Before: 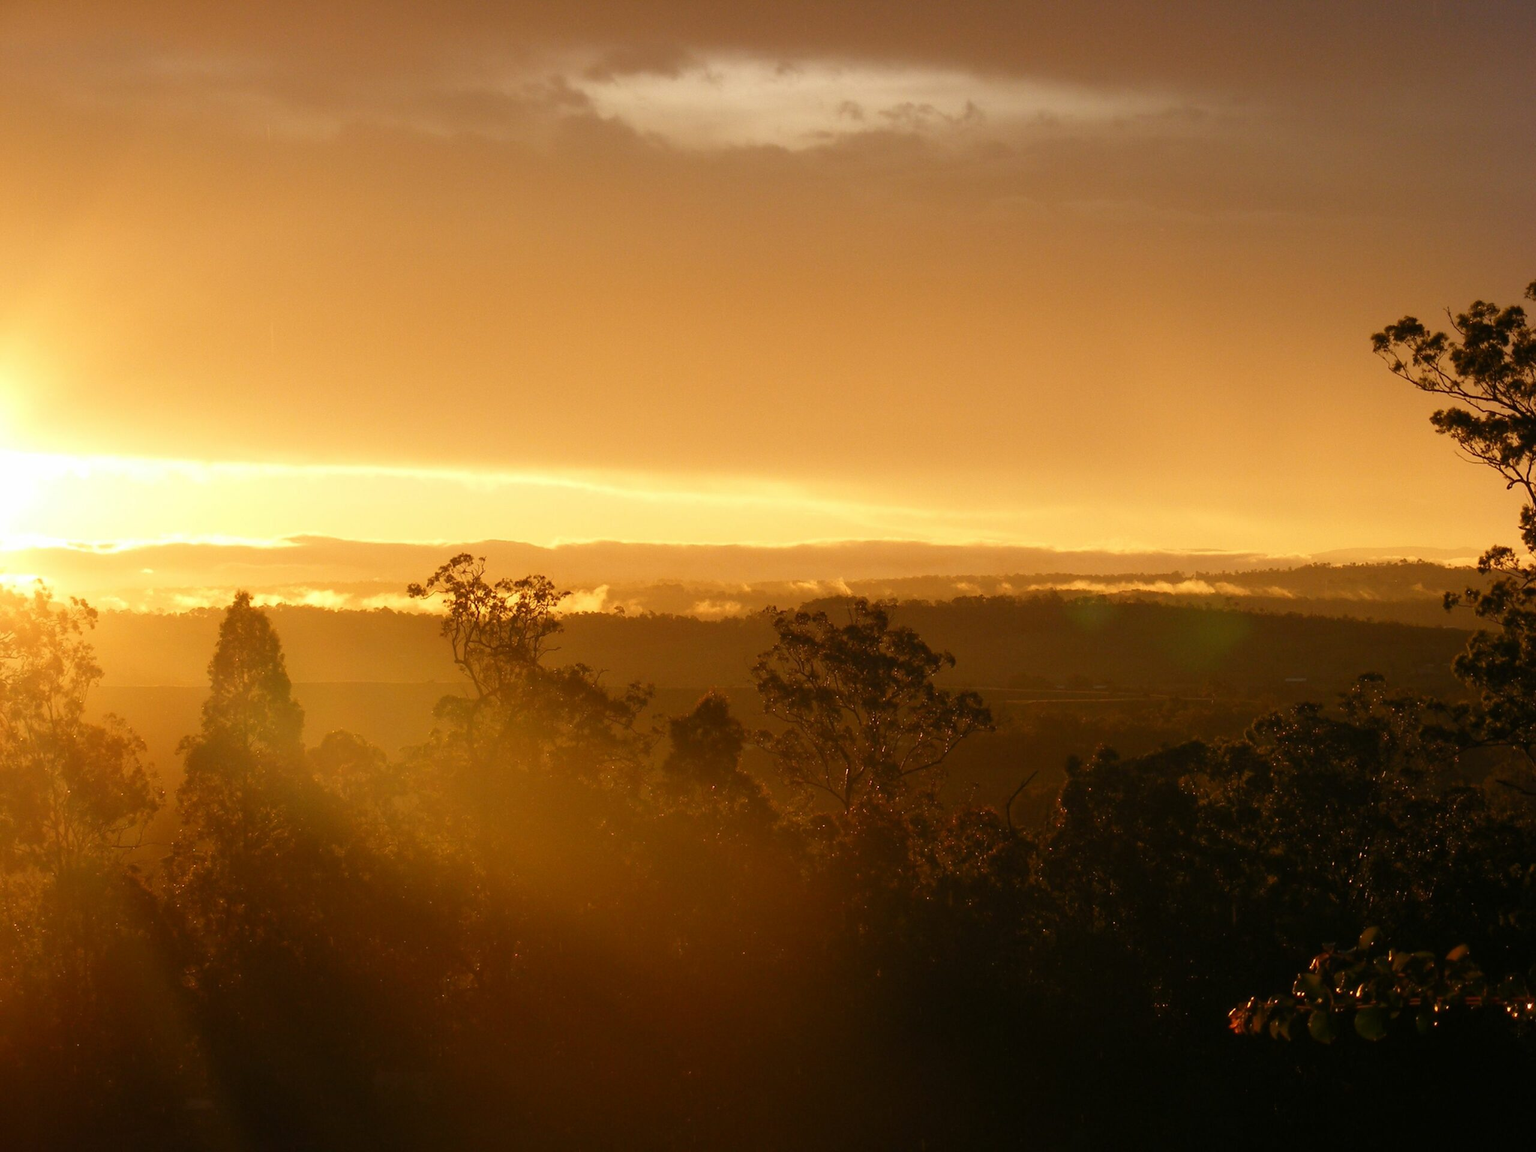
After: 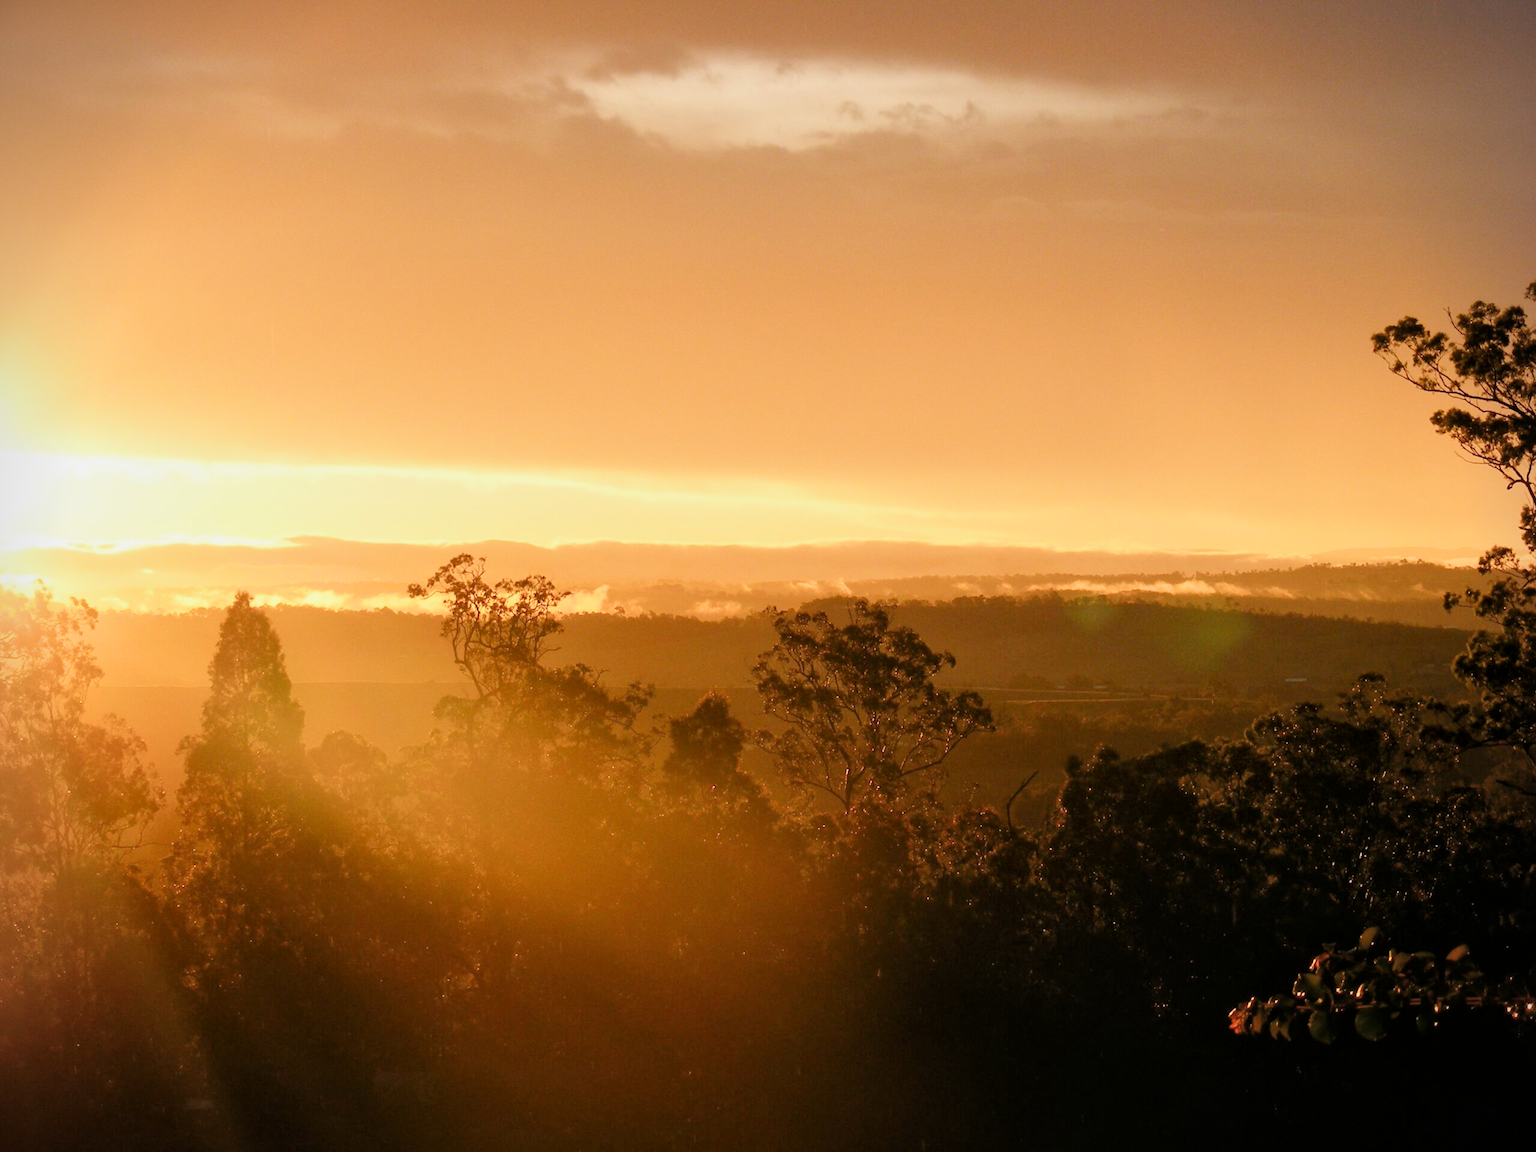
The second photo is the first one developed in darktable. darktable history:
local contrast: mode bilateral grid, contrast 19, coarseness 51, detail 119%, midtone range 0.2
exposure: black level correction 0, exposure 1 EV, compensate highlight preservation false
vignetting: fall-off start 91.26%, brightness -0.576, saturation -0.259, unbound false
filmic rgb: black relative exposure -7.65 EV, white relative exposure 4.56 EV, hardness 3.61
